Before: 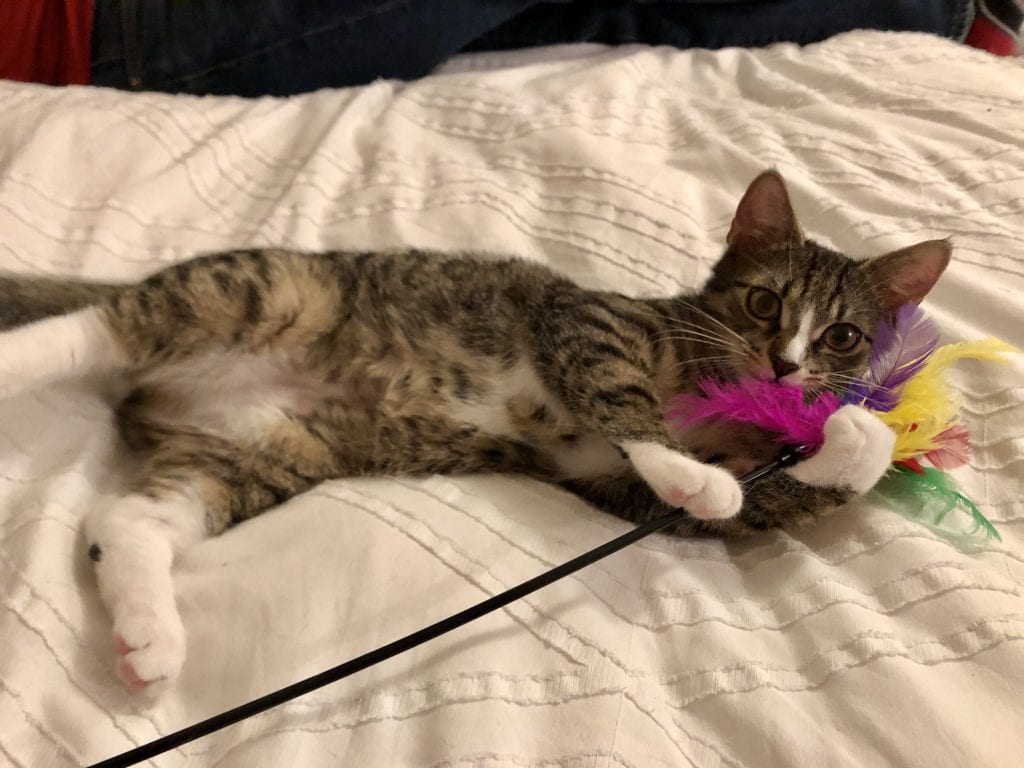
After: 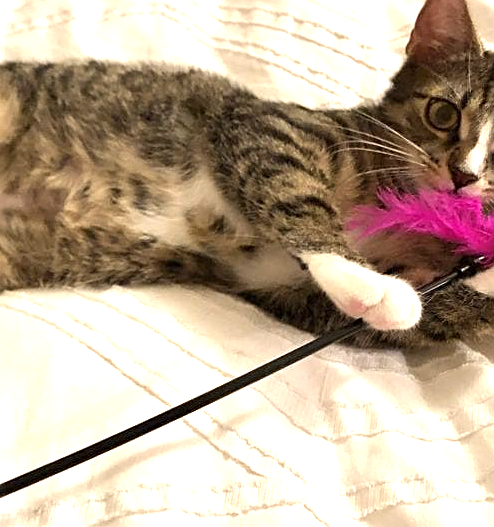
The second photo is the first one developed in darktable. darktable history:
crop: left 31.379%, top 24.658%, right 20.326%, bottom 6.628%
sharpen: on, module defaults
exposure: black level correction 0, exposure 1.2 EV, compensate highlight preservation false
tone equalizer: on, module defaults
